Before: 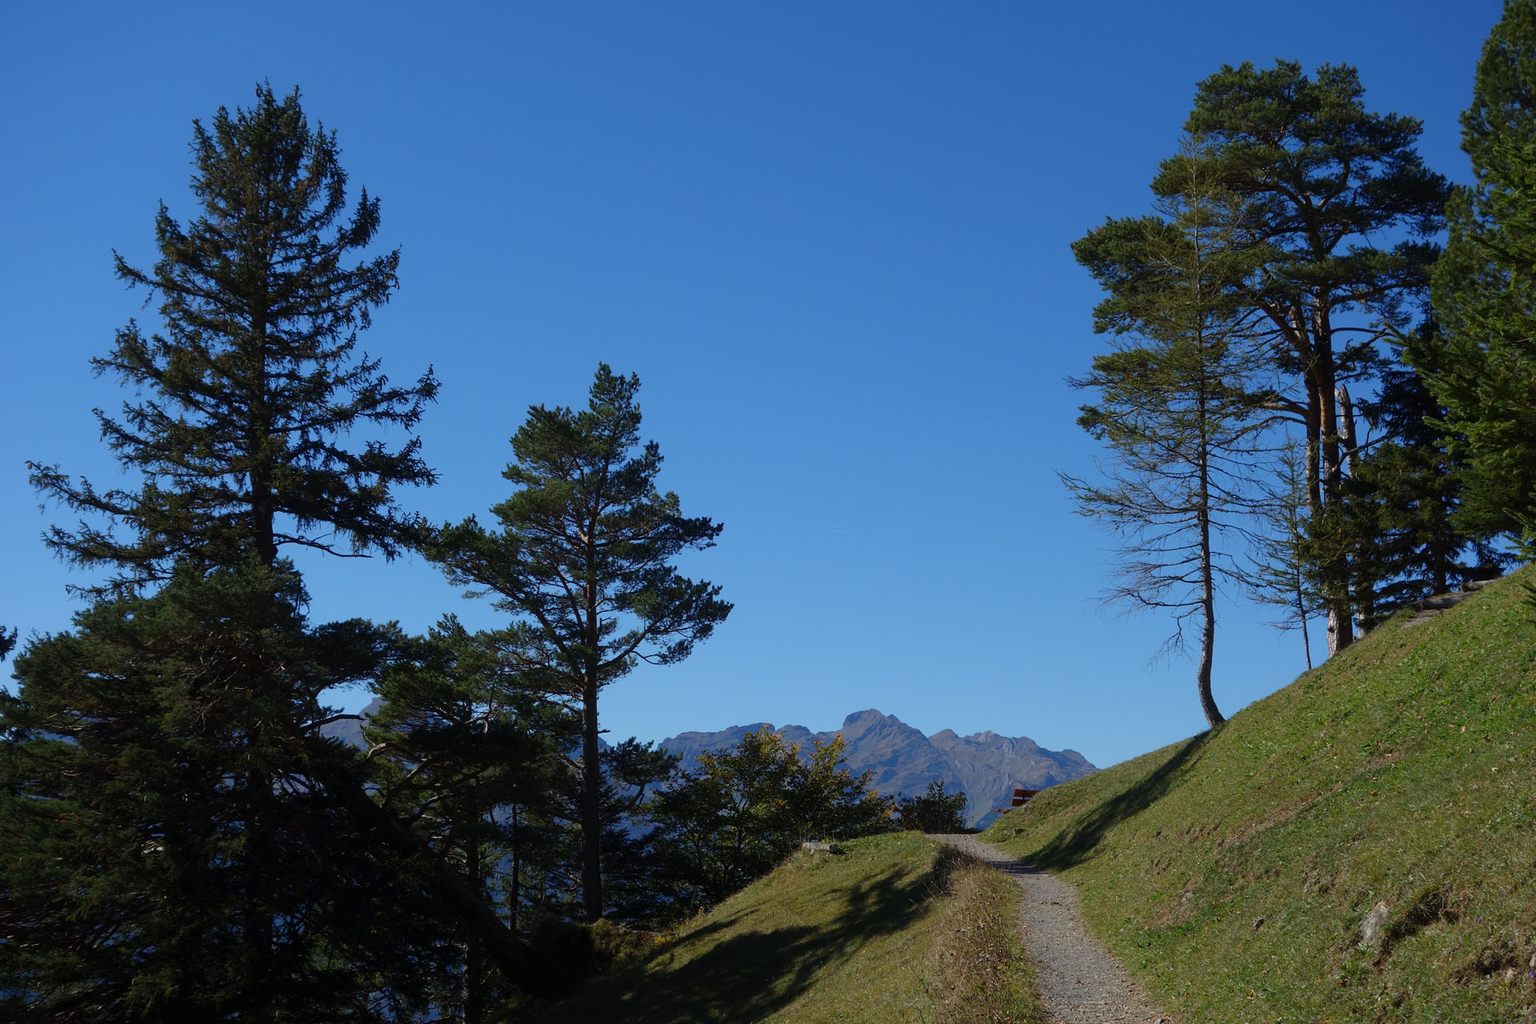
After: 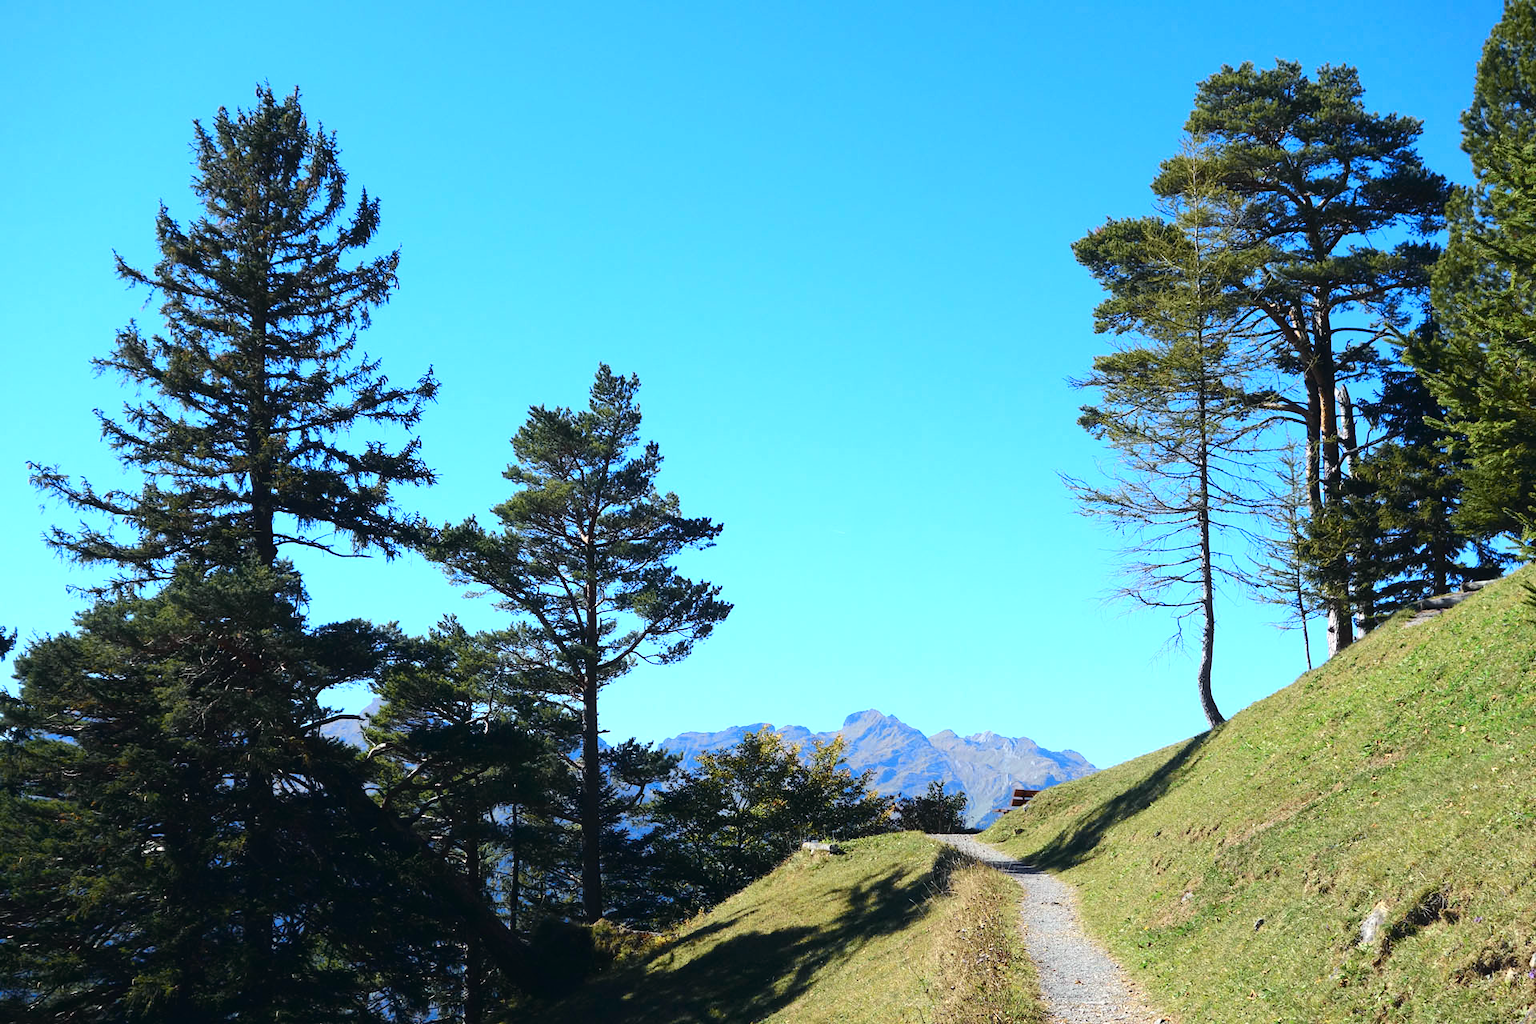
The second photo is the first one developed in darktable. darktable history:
exposure: black level correction 0, exposure 1.3 EV, compensate exposure bias true, compensate highlight preservation false
tone curve: curves: ch0 [(0, 0.023) (0.087, 0.065) (0.184, 0.168) (0.45, 0.54) (0.57, 0.683) (0.722, 0.825) (0.877, 0.948) (1, 1)]; ch1 [(0, 0) (0.388, 0.369) (0.44, 0.44) (0.489, 0.481) (0.534, 0.528) (0.657, 0.655) (1, 1)]; ch2 [(0, 0) (0.353, 0.317) (0.408, 0.427) (0.472, 0.46) (0.5, 0.488) (0.537, 0.518) (0.576, 0.592) (0.625, 0.631) (1, 1)], color space Lab, independent channels, preserve colors none
